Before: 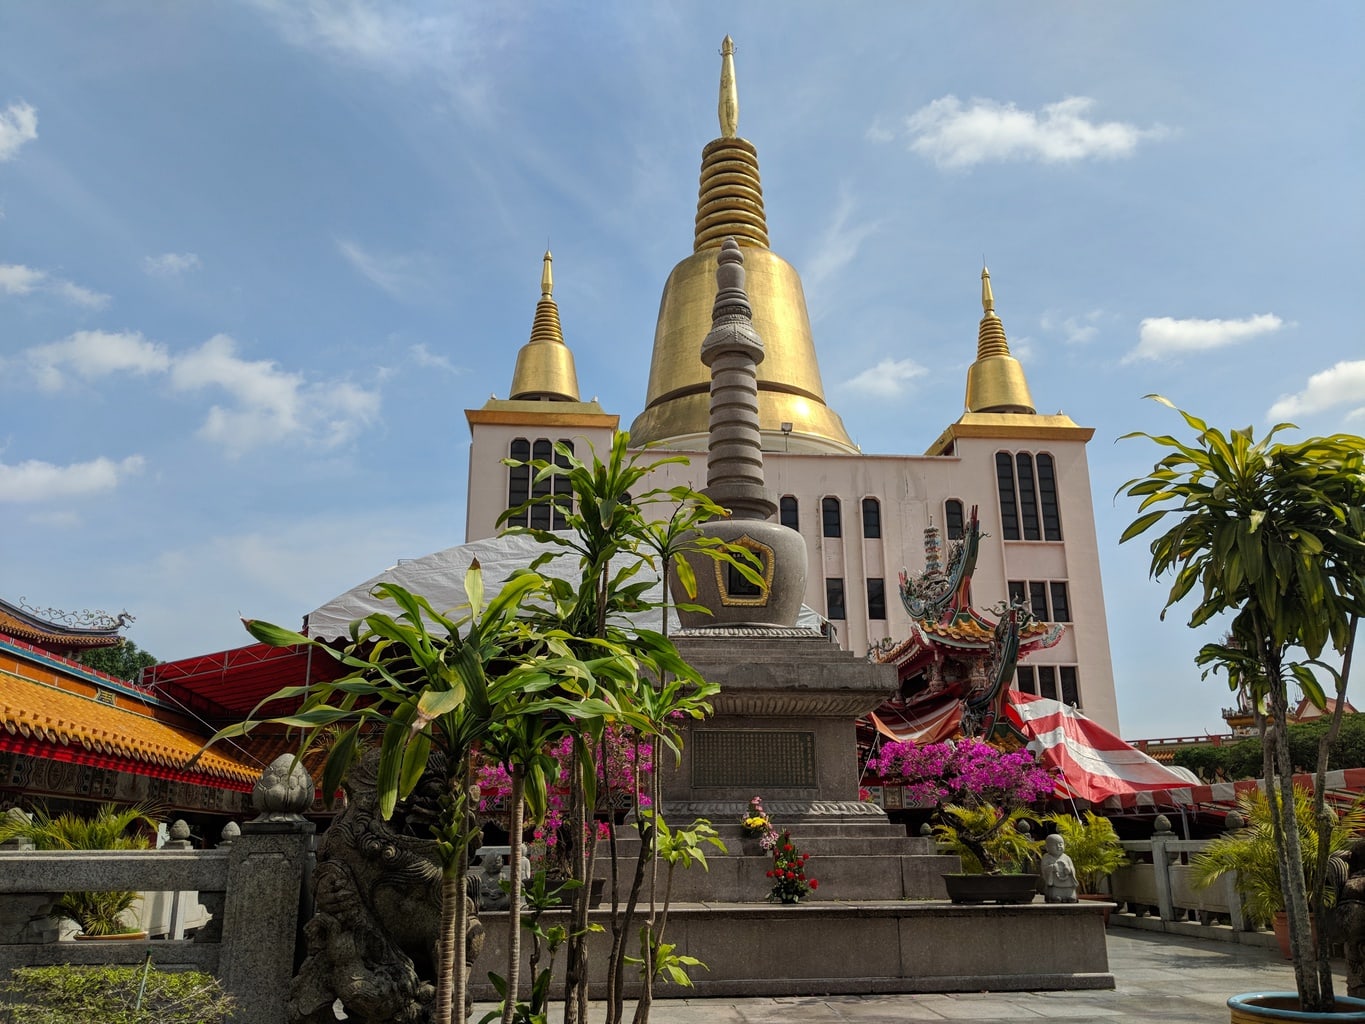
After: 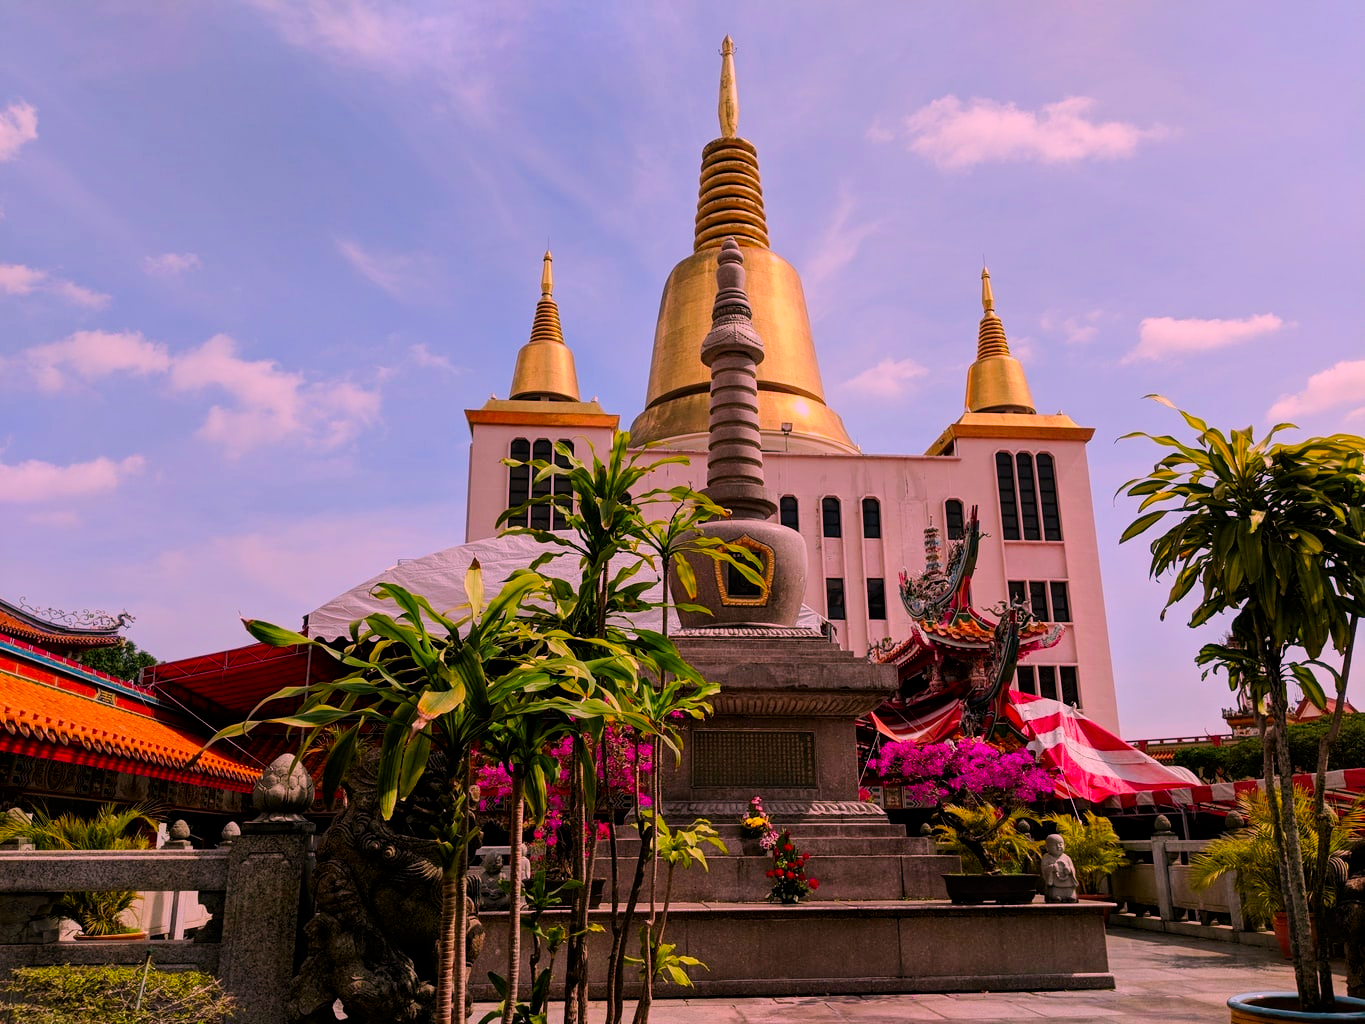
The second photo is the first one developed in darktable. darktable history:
filmic rgb: black relative exposure -7.65 EV, white relative exposure 4.56 EV, hardness 3.61
white balance: red 1.029, blue 0.92
color correction: highlights a* 19.5, highlights b* -11.53, saturation 1.69
contrast brightness saturation: contrast 0.14
